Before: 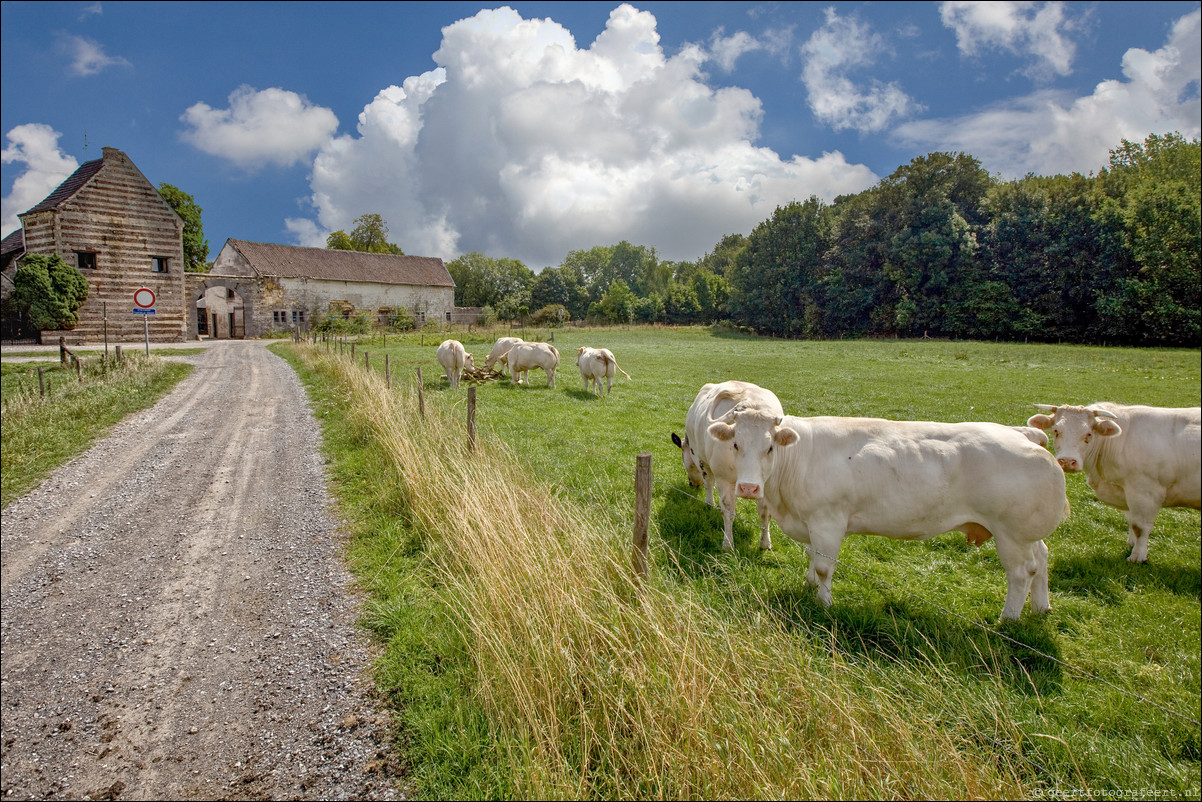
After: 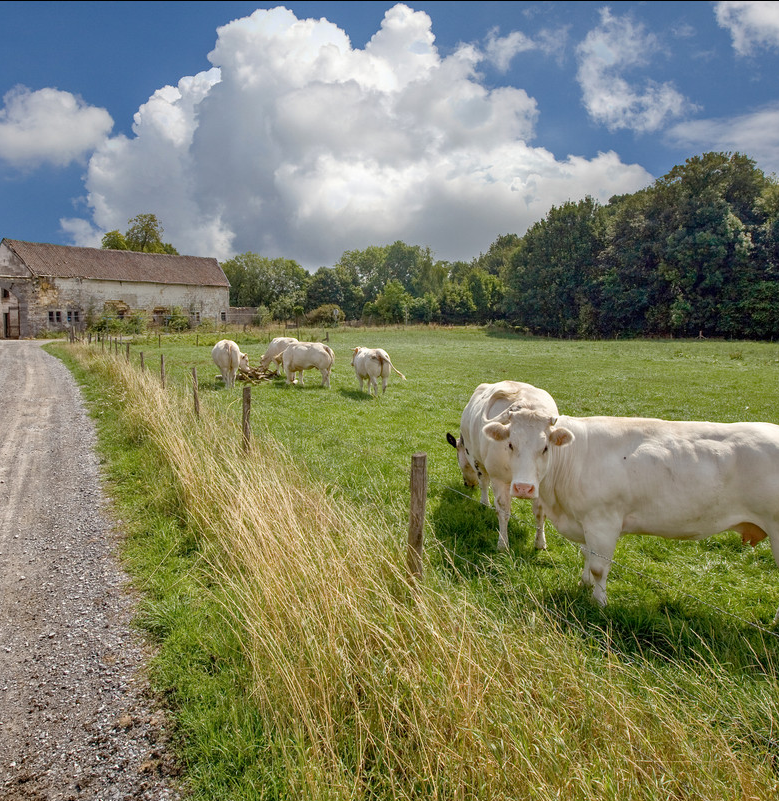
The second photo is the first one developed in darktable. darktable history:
crop and rotate: left 18.762%, right 16.427%
